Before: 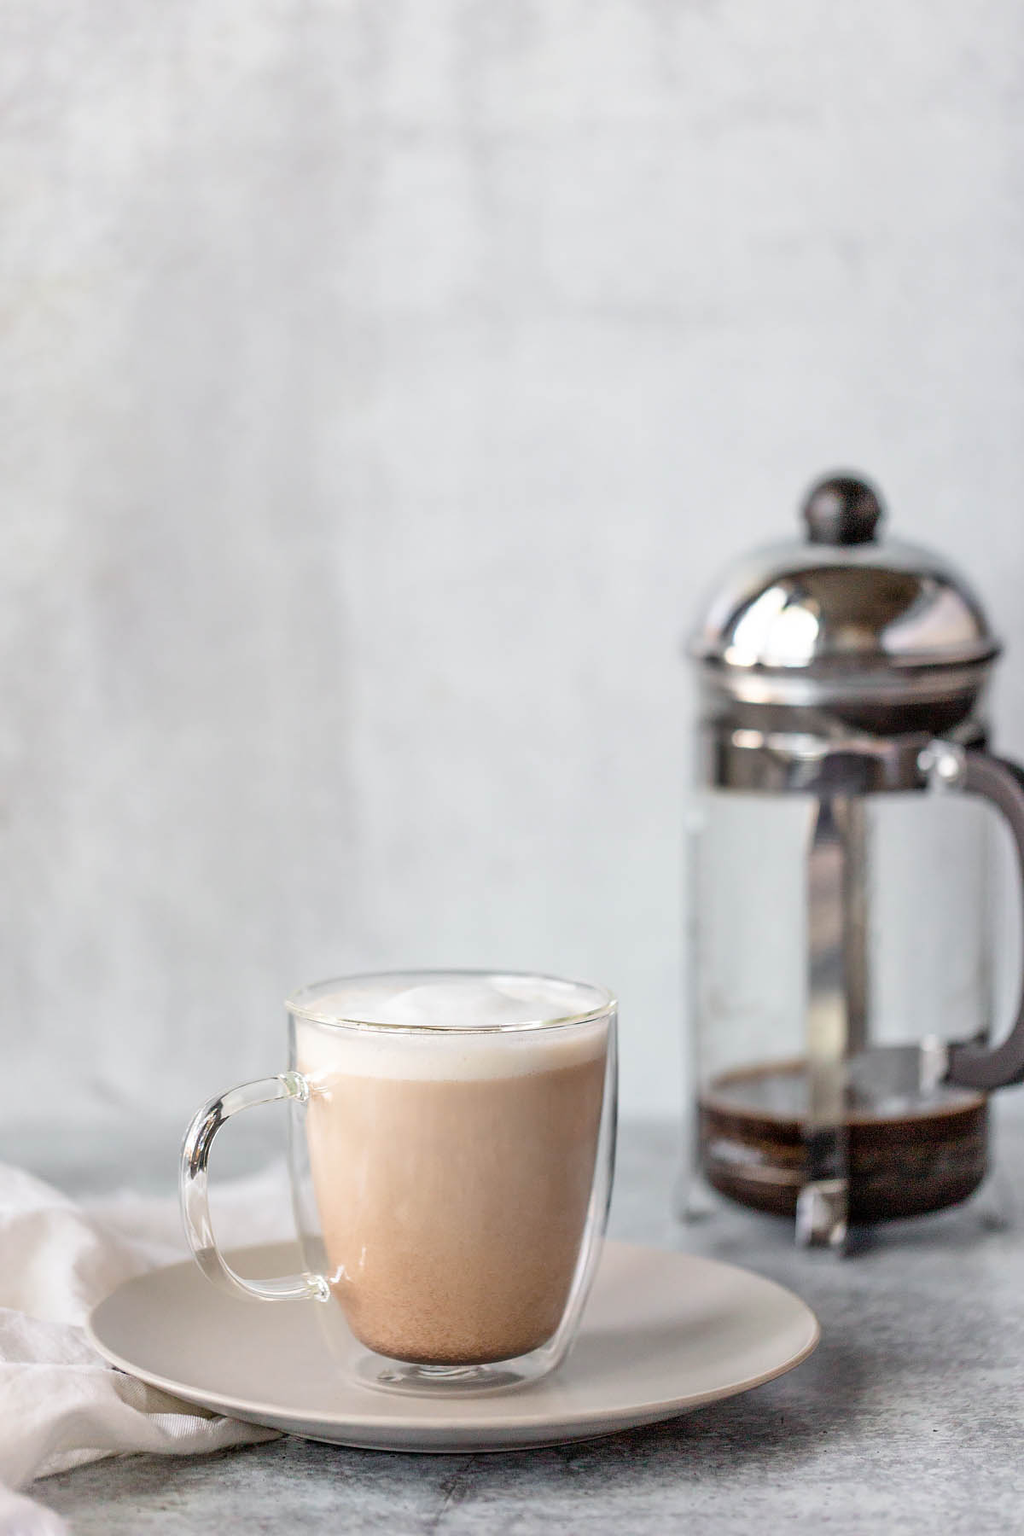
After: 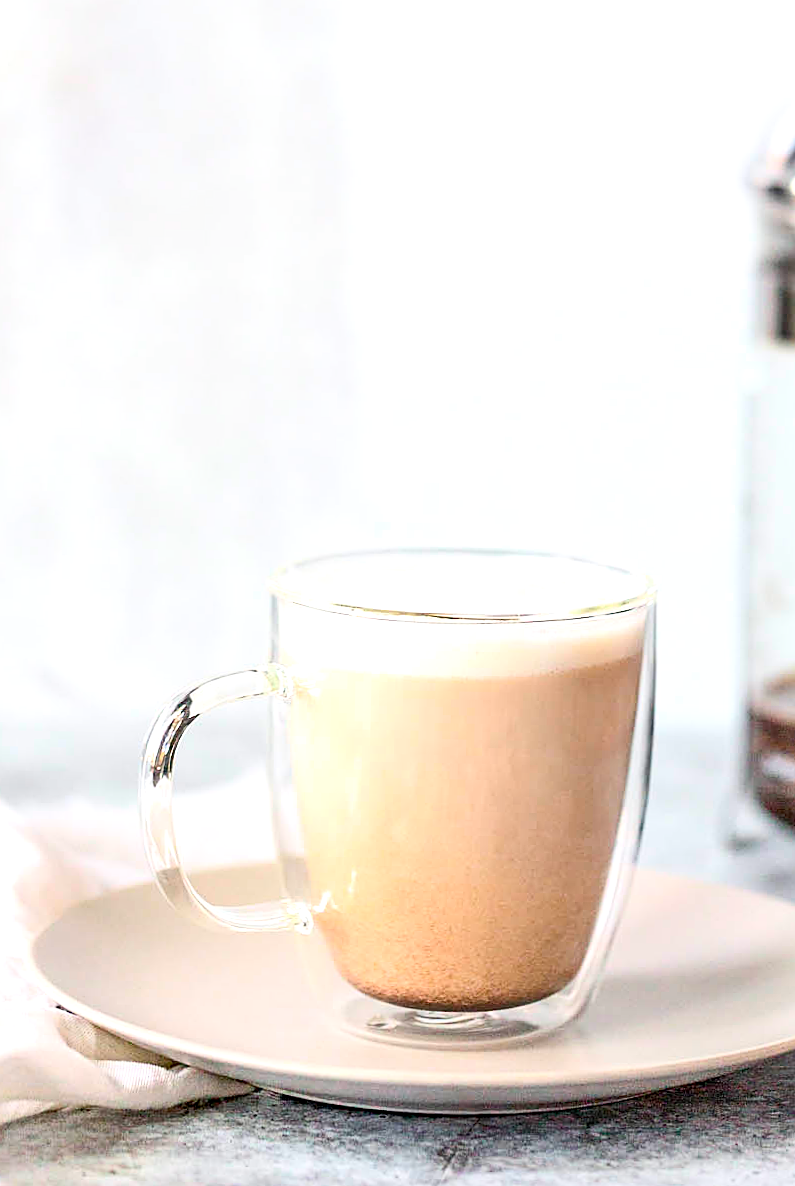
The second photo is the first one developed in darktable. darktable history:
local contrast: mode bilateral grid, contrast 21, coarseness 49, detail 102%, midtone range 0.2
crop and rotate: angle -1.17°, left 3.755%, top 32.085%, right 27.907%
sharpen: on, module defaults
exposure: black level correction 0, exposure 0.691 EV, compensate highlight preservation false
contrast brightness saturation: contrast 0.202, brightness 0.161, saturation 0.217
haze removal: adaptive false
